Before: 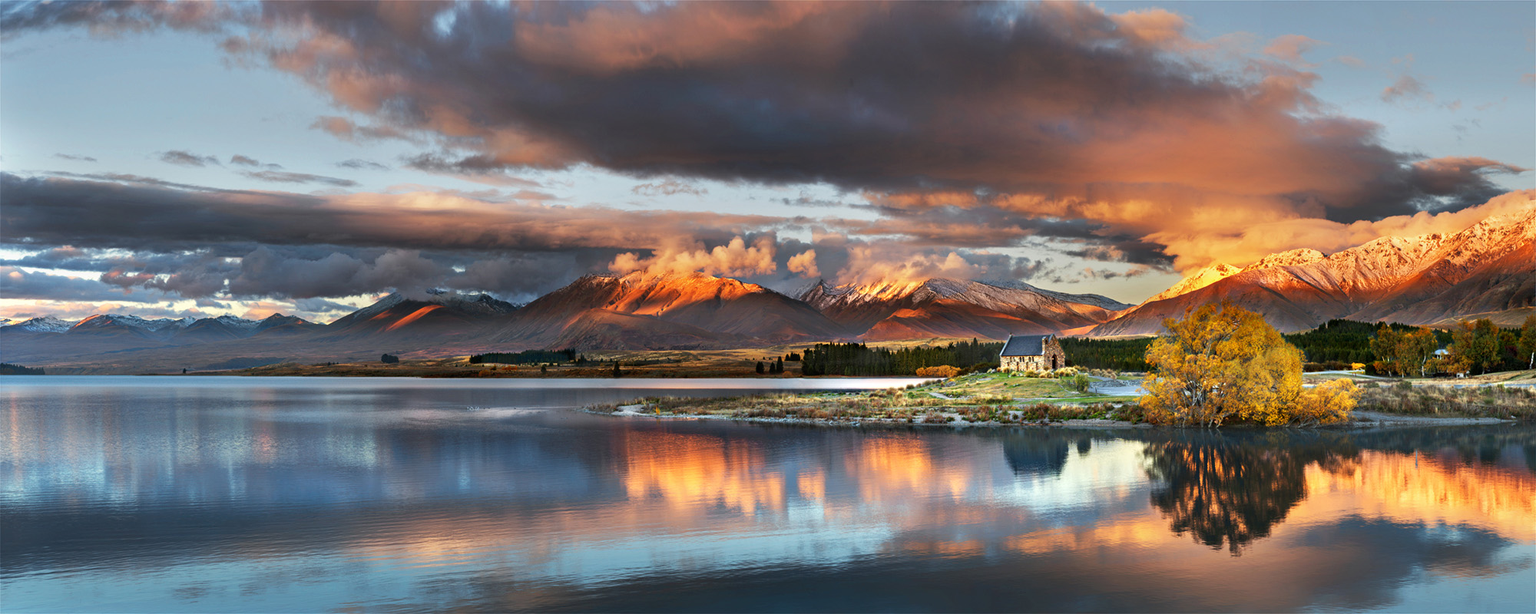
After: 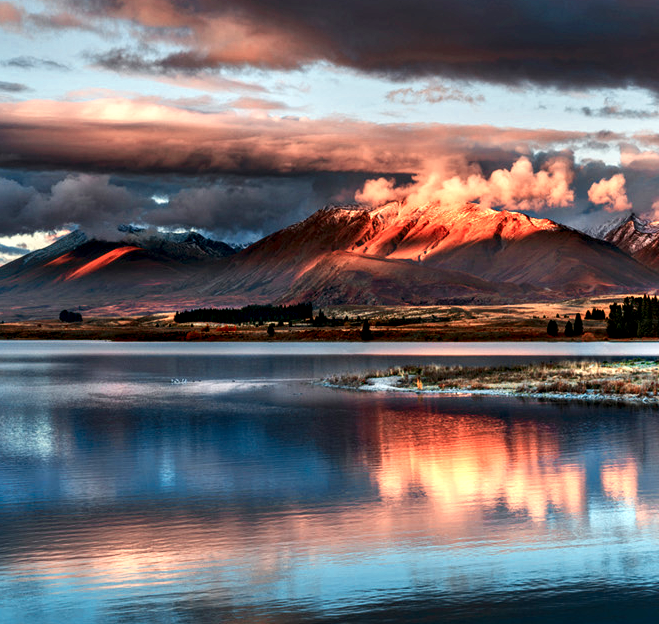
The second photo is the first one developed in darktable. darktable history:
crop and rotate: left 21.884%, top 18.92%, right 45.129%, bottom 2.993%
contrast brightness saturation: contrast 0.152, brightness -0.01, saturation 0.102
local contrast: detail 150%
color zones: curves: ch0 [(0, 0.473) (0.001, 0.473) (0.226, 0.548) (0.4, 0.589) (0.525, 0.54) (0.728, 0.403) (0.999, 0.473) (1, 0.473)]; ch1 [(0, 0.619) (0.001, 0.619) (0.234, 0.388) (0.4, 0.372) (0.528, 0.422) (0.732, 0.53) (0.999, 0.619) (1, 0.619)]; ch2 [(0, 0.547) (0.001, 0.547) (0.226, 0.45) (0.4, 0.525) (0.525, 0.585) (0.8, 0.511) (0.999, 0.547) (1, 0.547)]
